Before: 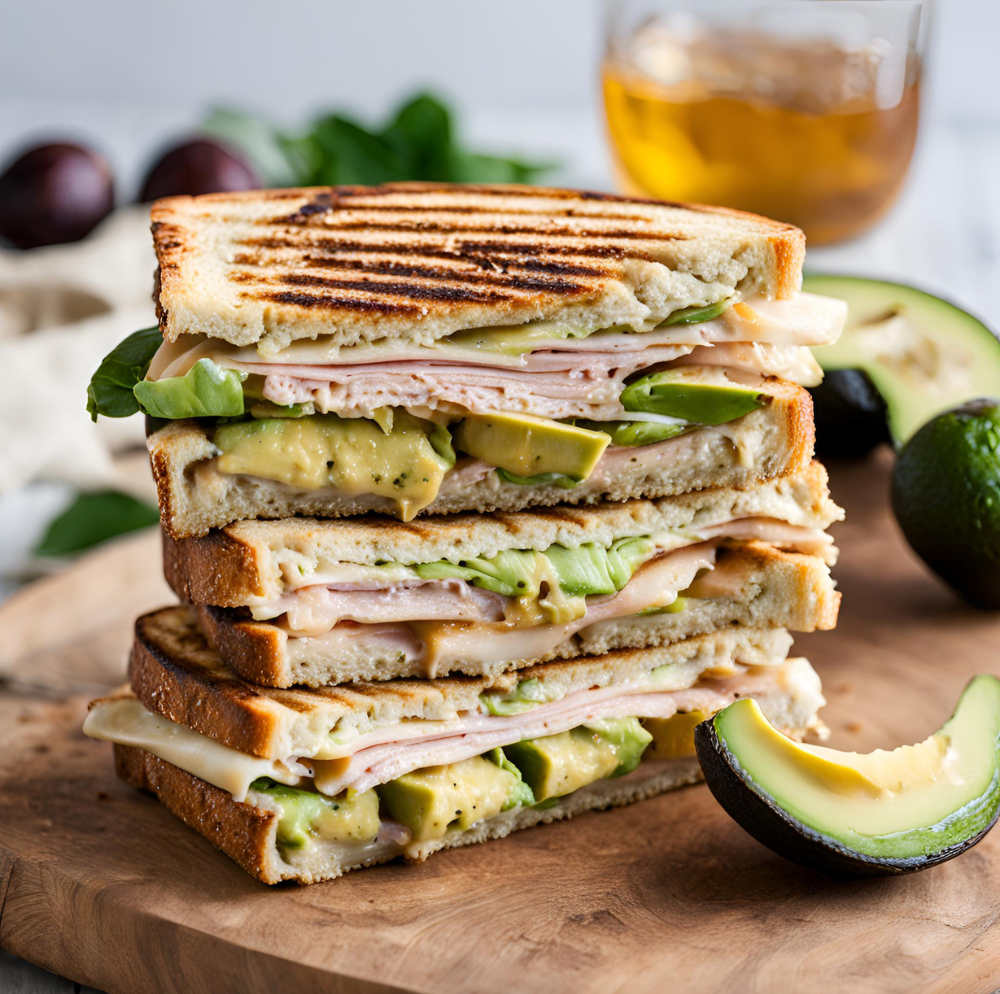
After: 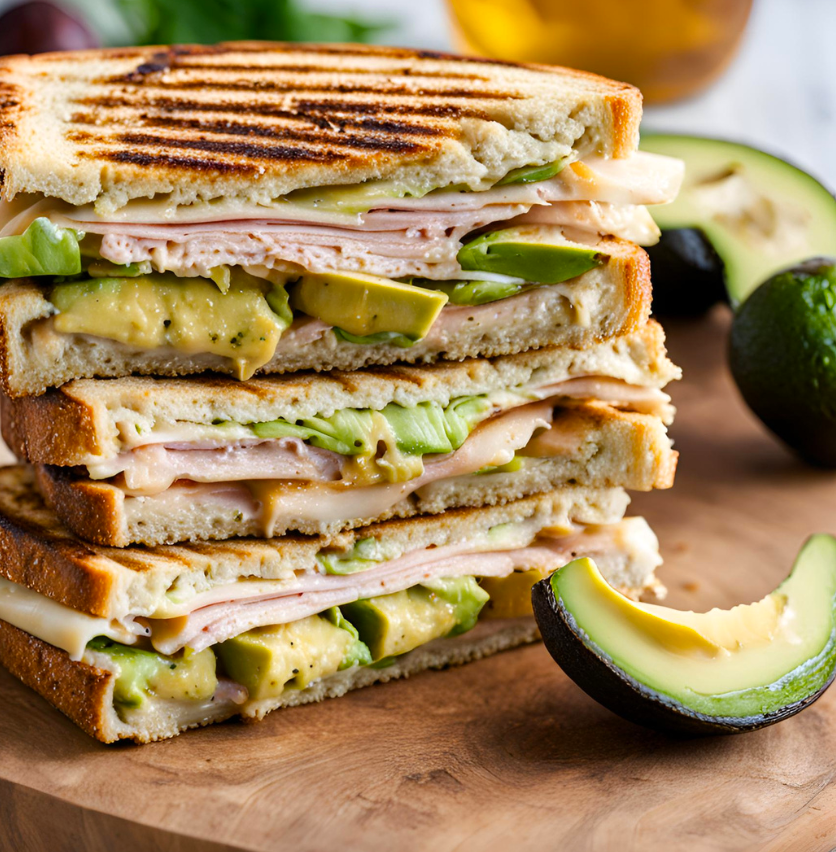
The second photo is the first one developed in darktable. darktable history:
tone equalizer: -8 EV -1.84 EV, -7 EV -1.16 EV, -6 EV -1.62 EV, smoothing diameter 25%, edges refinement/feathering 10, preserve details guided filter
color balance rgb: perceptual saturation grading › global saturation 10%, global vibrance 10%
crop: left 16.315%, top 14.246%
